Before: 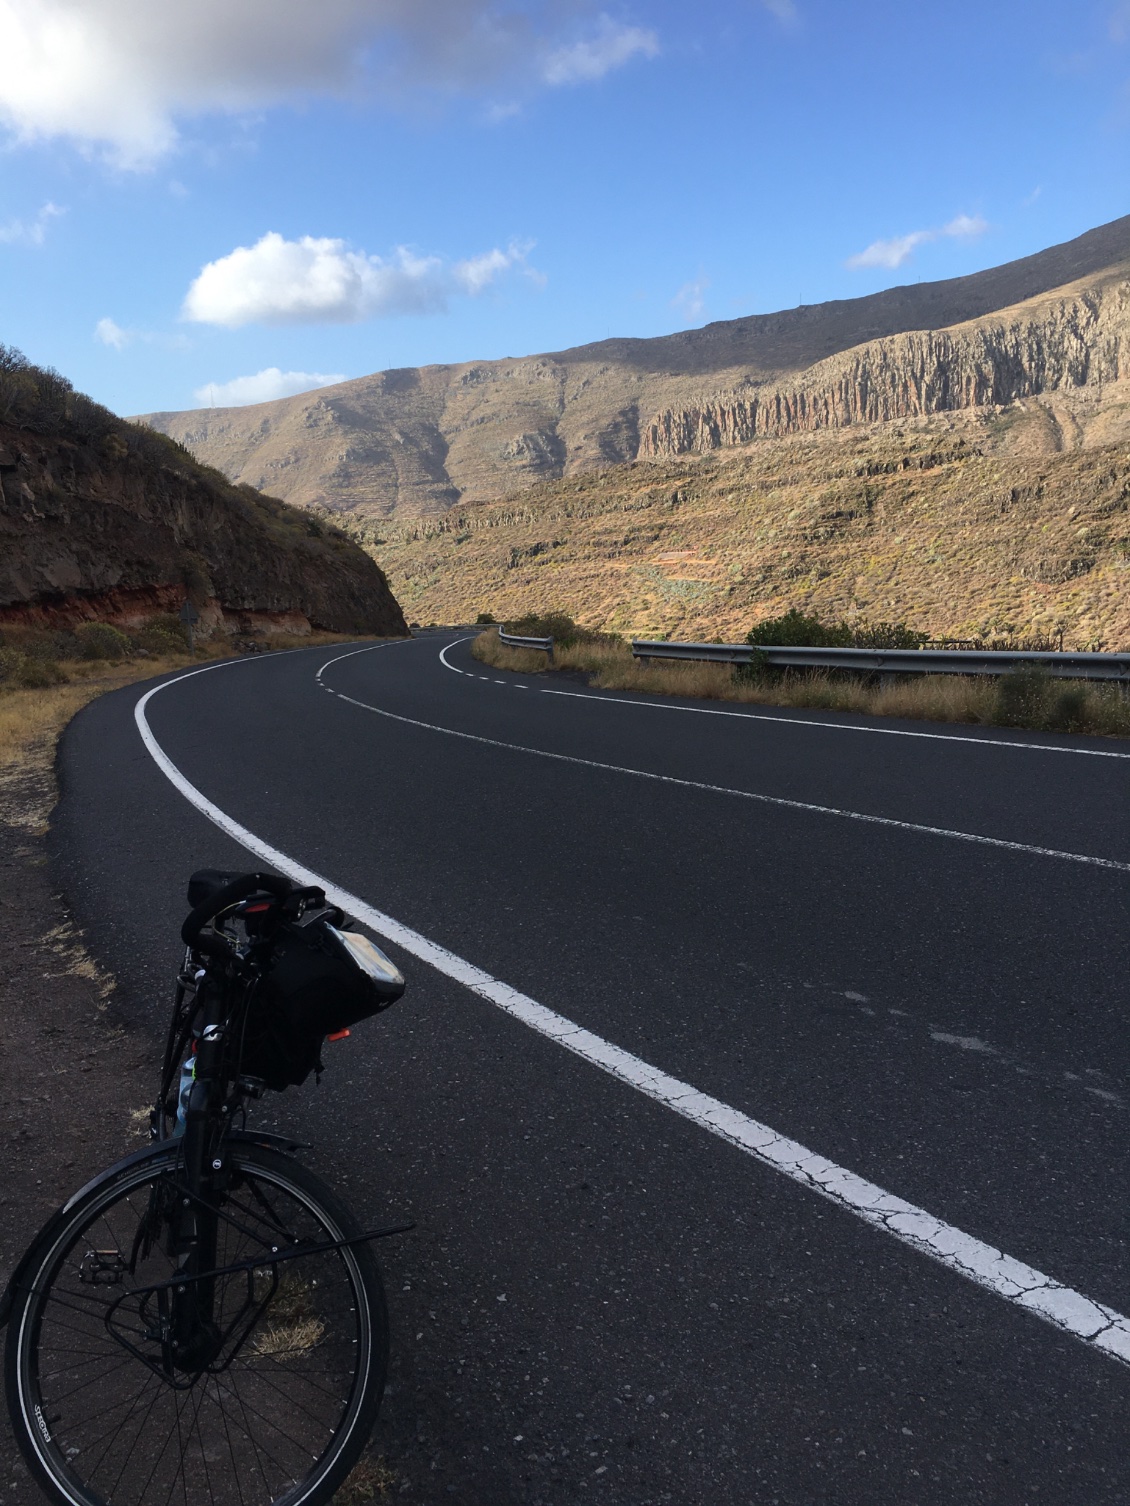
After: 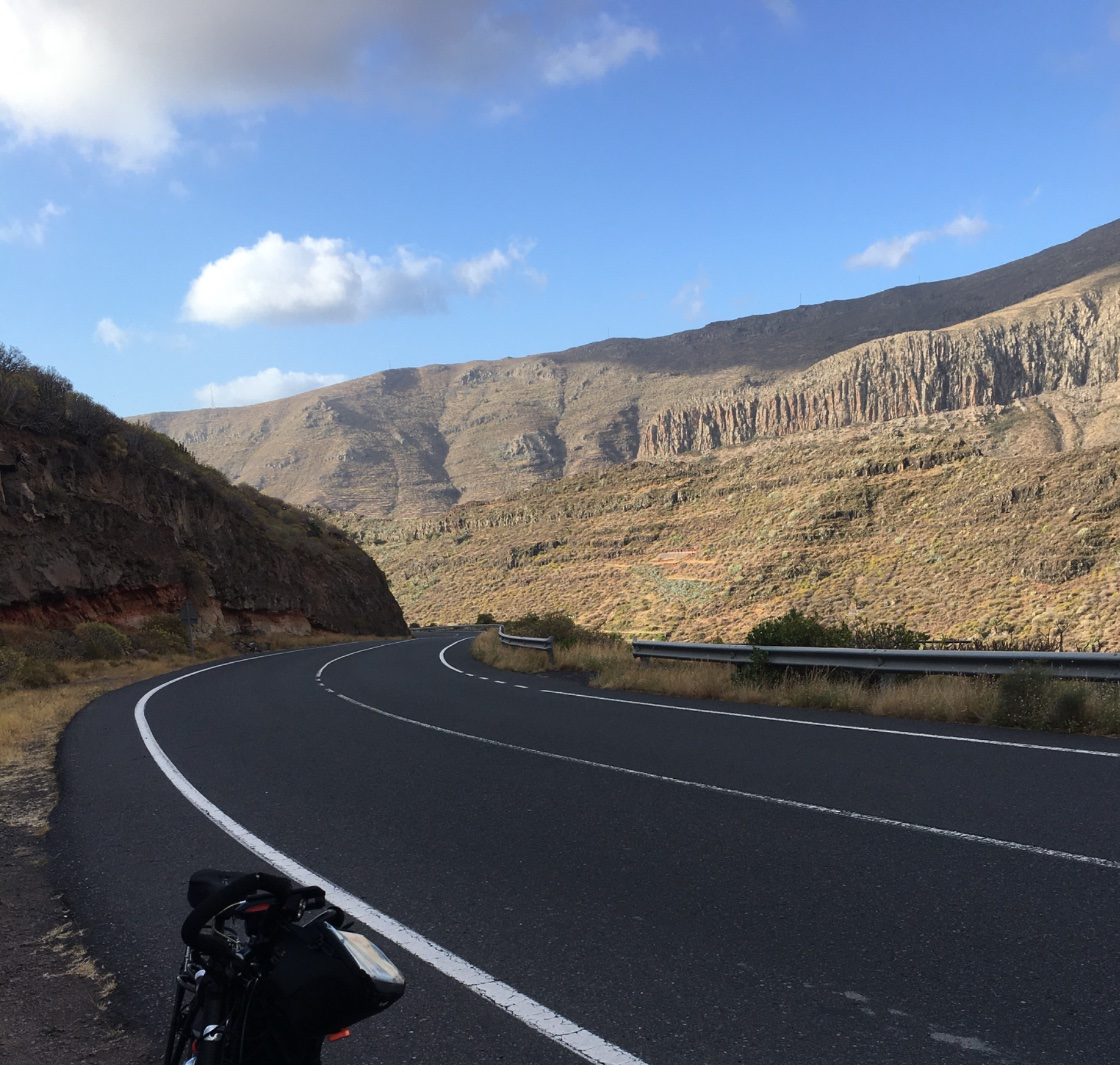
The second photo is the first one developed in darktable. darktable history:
crop: bottom 29.037%
